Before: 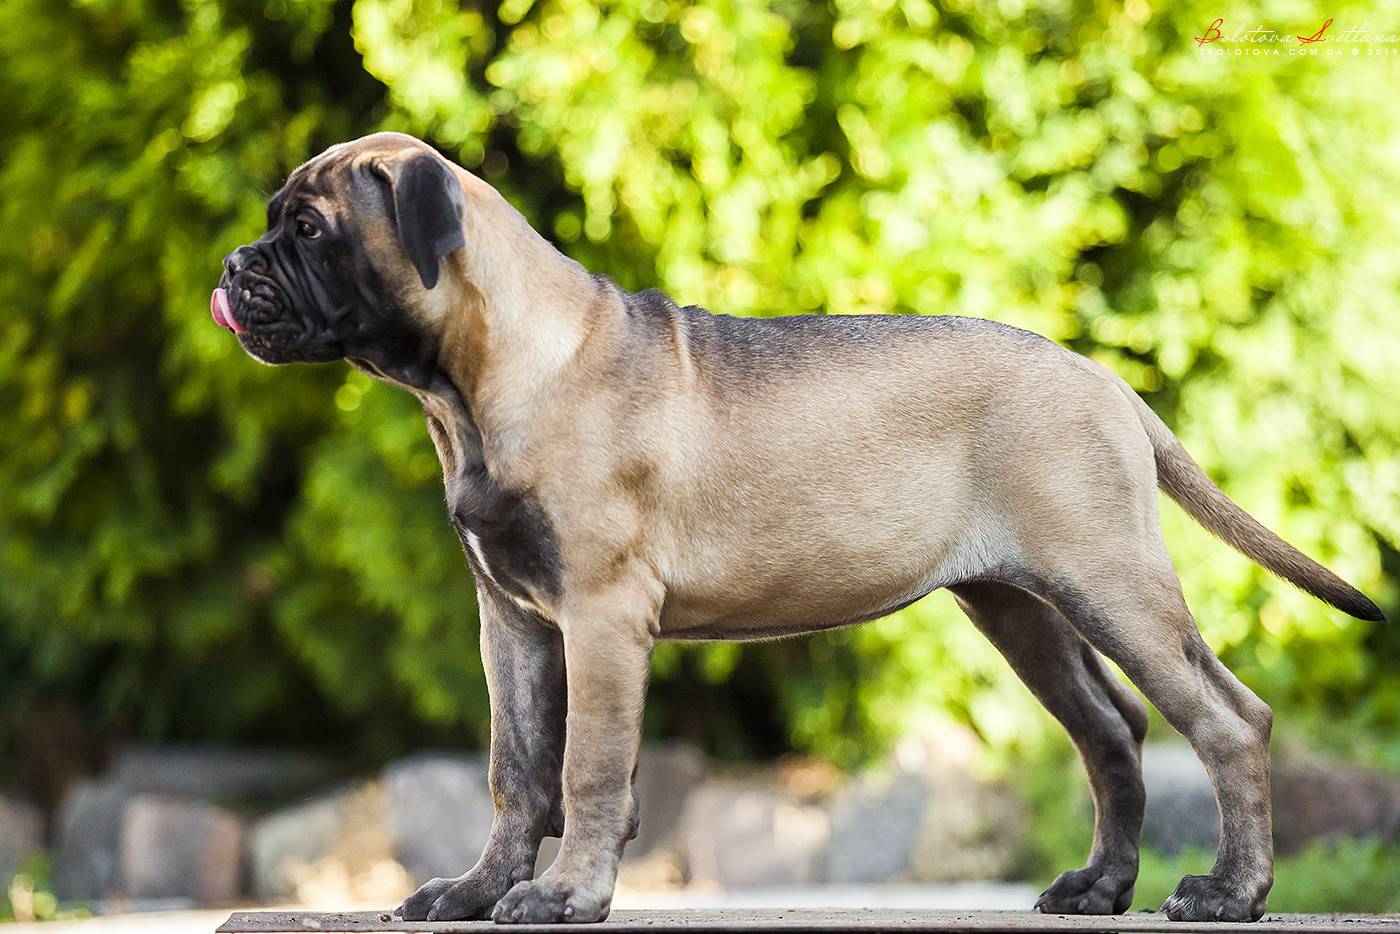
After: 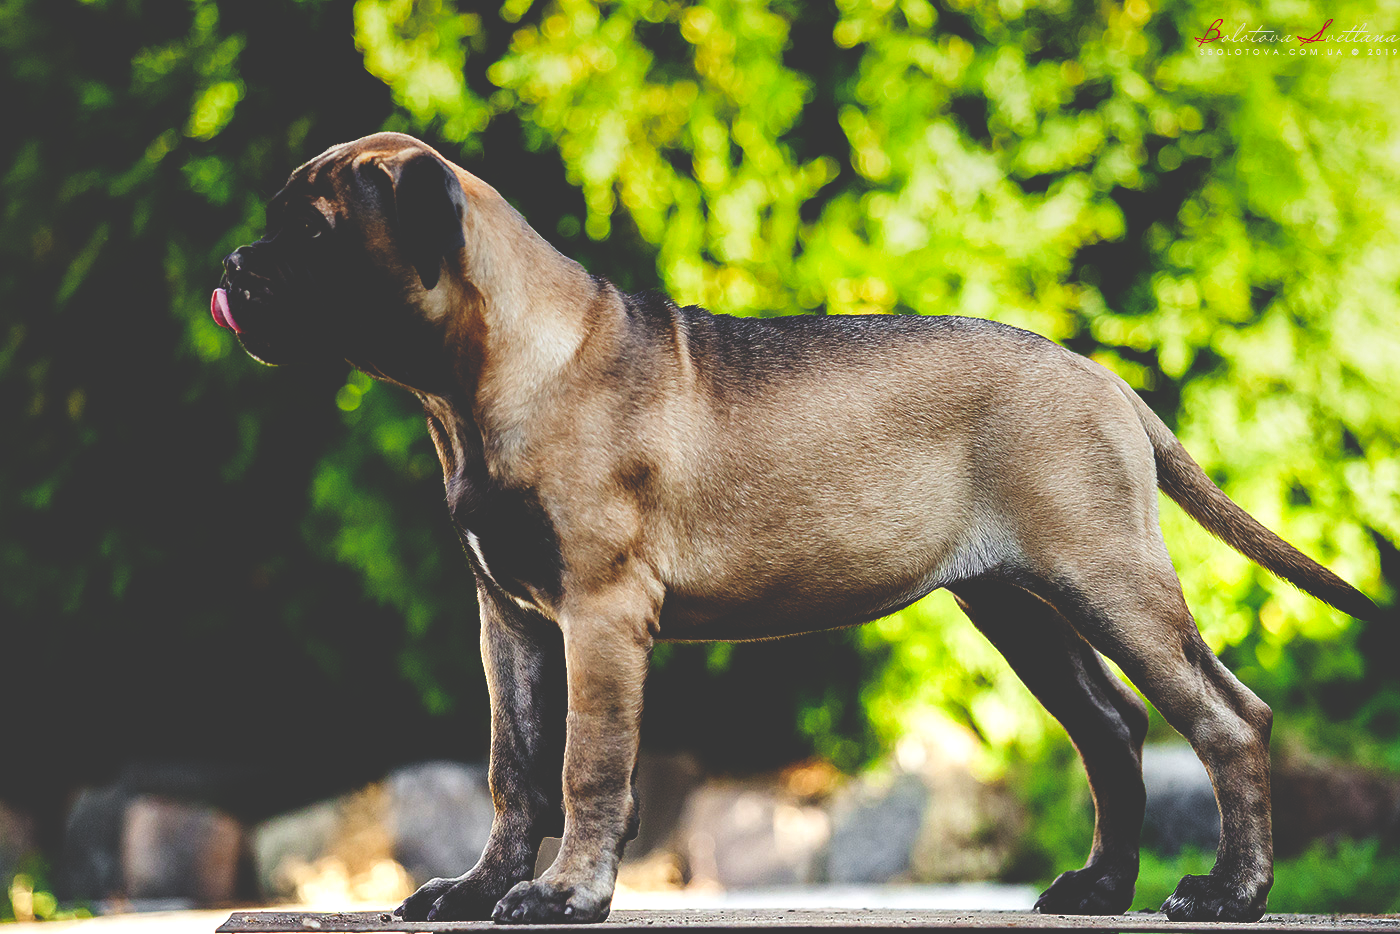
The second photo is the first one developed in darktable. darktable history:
base curve: curves: ch0 [(0, 0.036) (0.083, 0.04) (0.804, 1)], preserve colors none
graduated density: rotation -0.352°, offset 57.64
